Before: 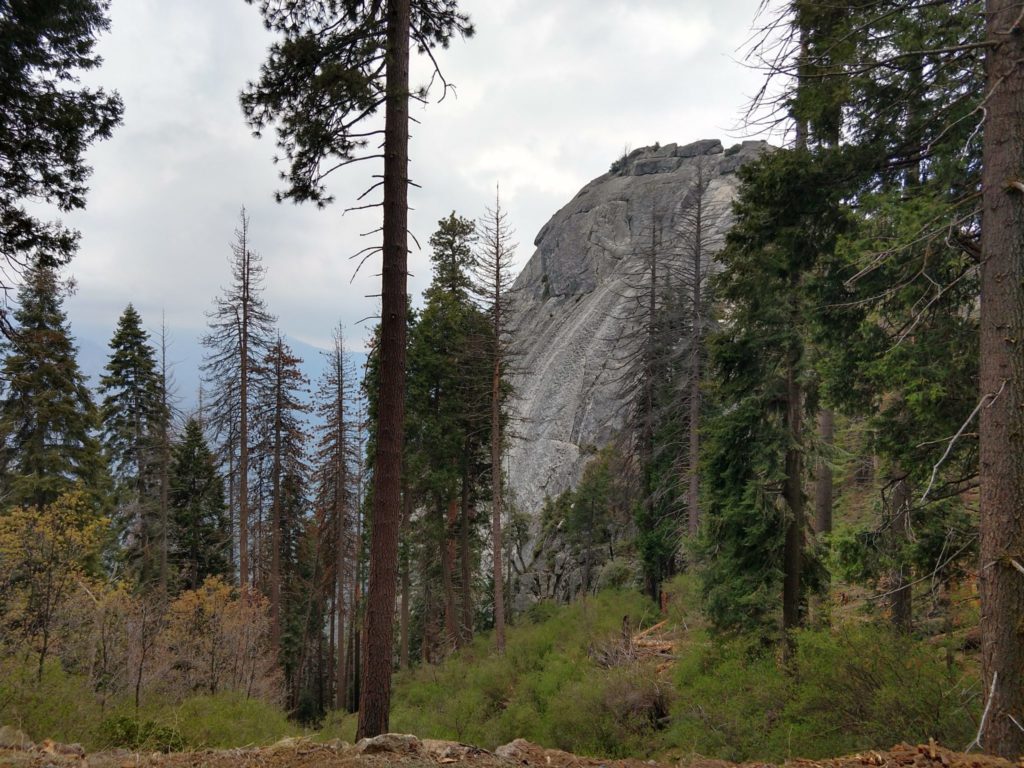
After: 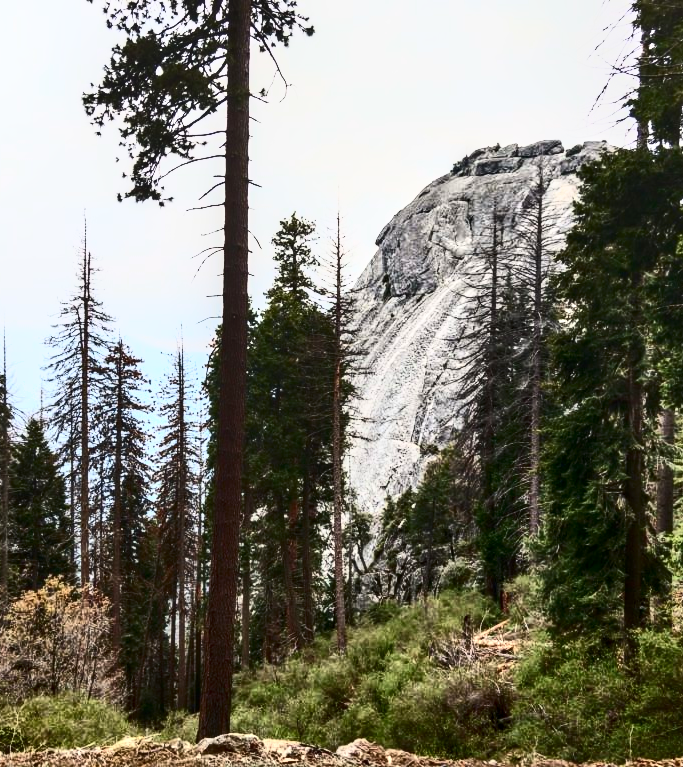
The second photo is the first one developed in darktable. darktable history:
exposure: black level correction 0, exposure 0.7 EV, compensate highlight preservation false
shadows and highlights: shadows 8.41, white point adjustment 0.995, highlights -39.11
contrast brightness saturation: contrast 0.935, brightness 0.199
crop and rotate: left 15.55%, right 17.732%
local contrast: on, module defaults
